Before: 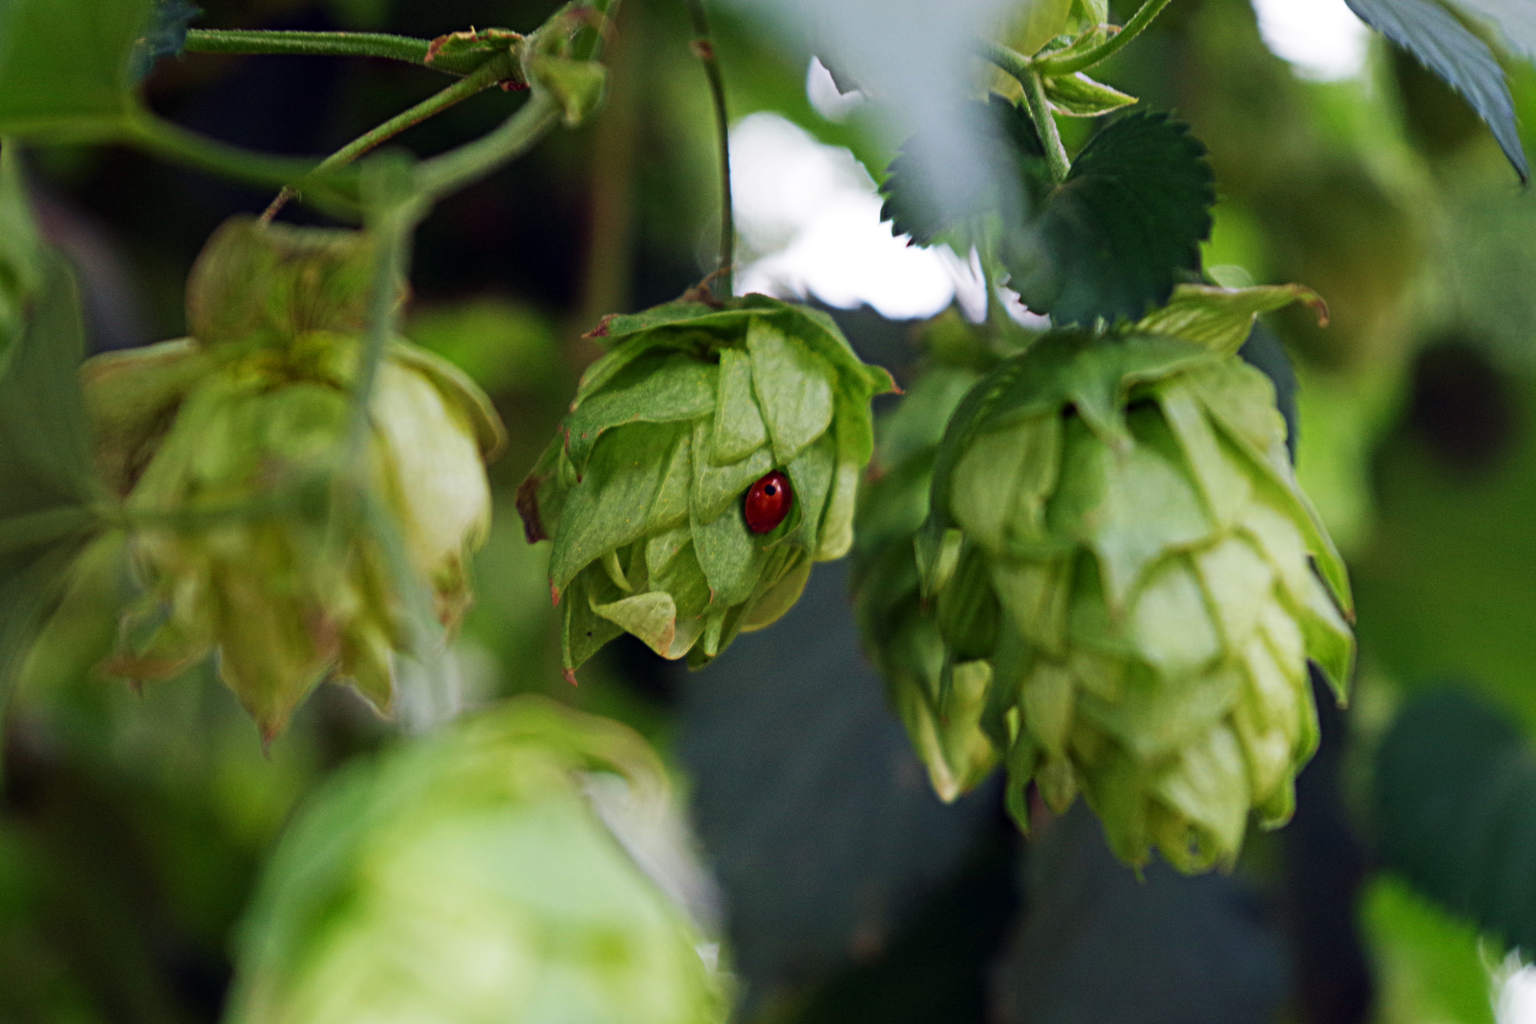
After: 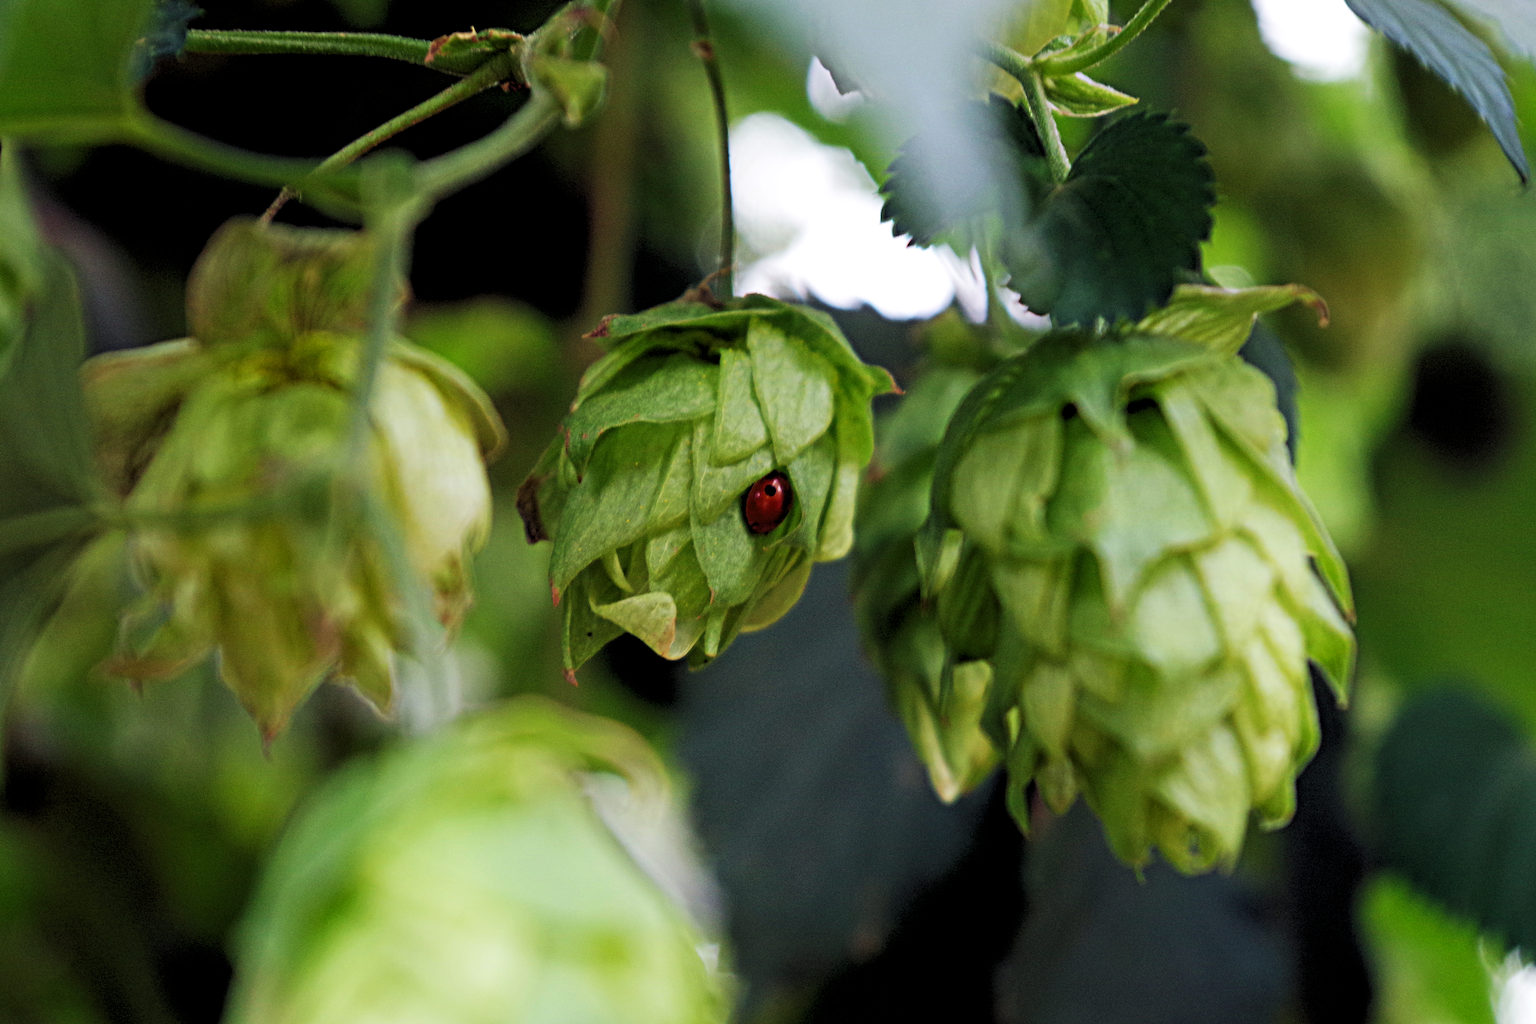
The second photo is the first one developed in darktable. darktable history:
levels: levels [0.073, 0.497, 0.972]
sharpen: on, module defaults
